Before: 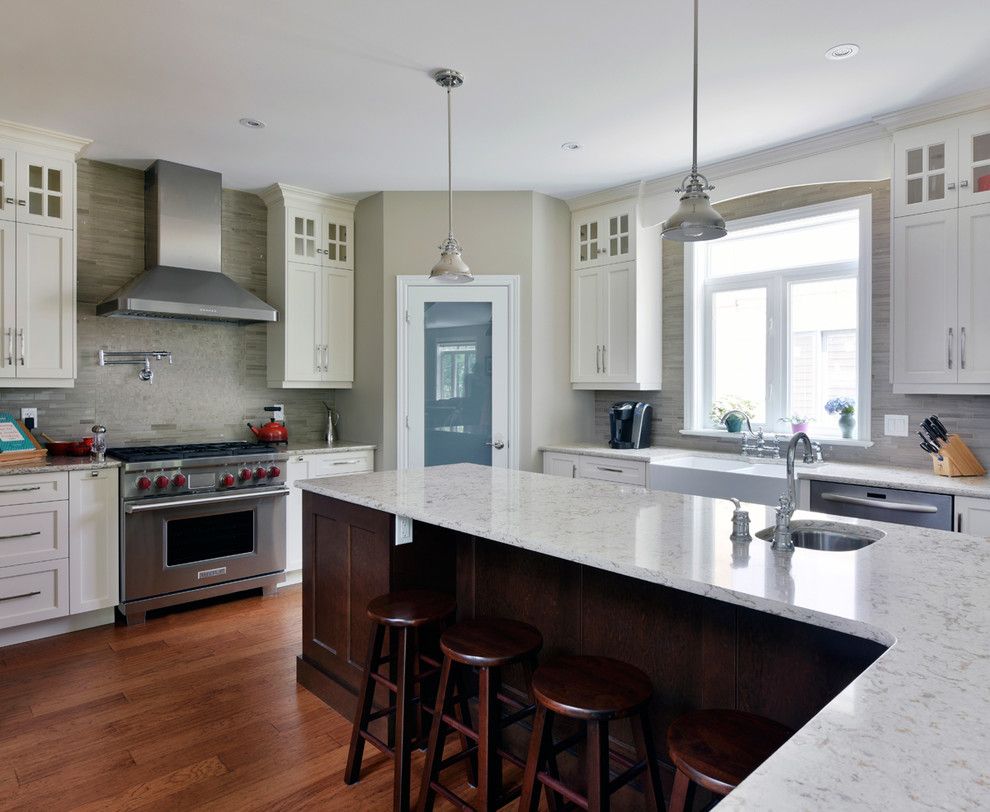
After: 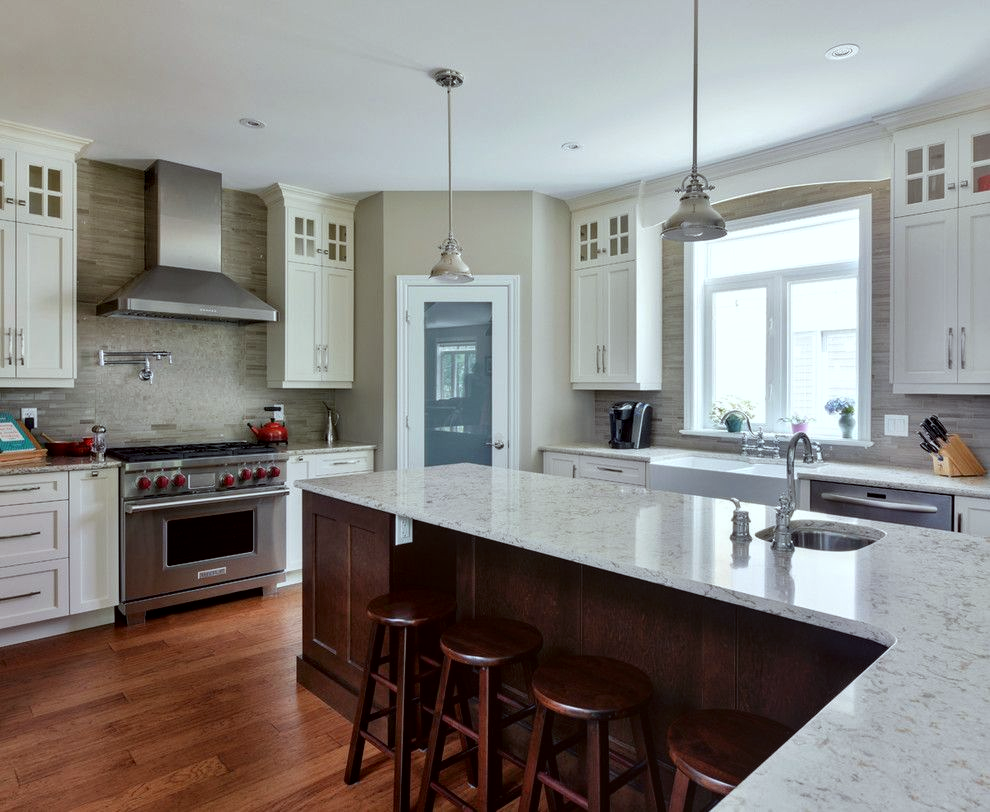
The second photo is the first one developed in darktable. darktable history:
local contrast: on, module defaults
color correction: highlights a* -5.04, highlights b* -3.43, shadows a* 4.13, shadows b* 4.48
